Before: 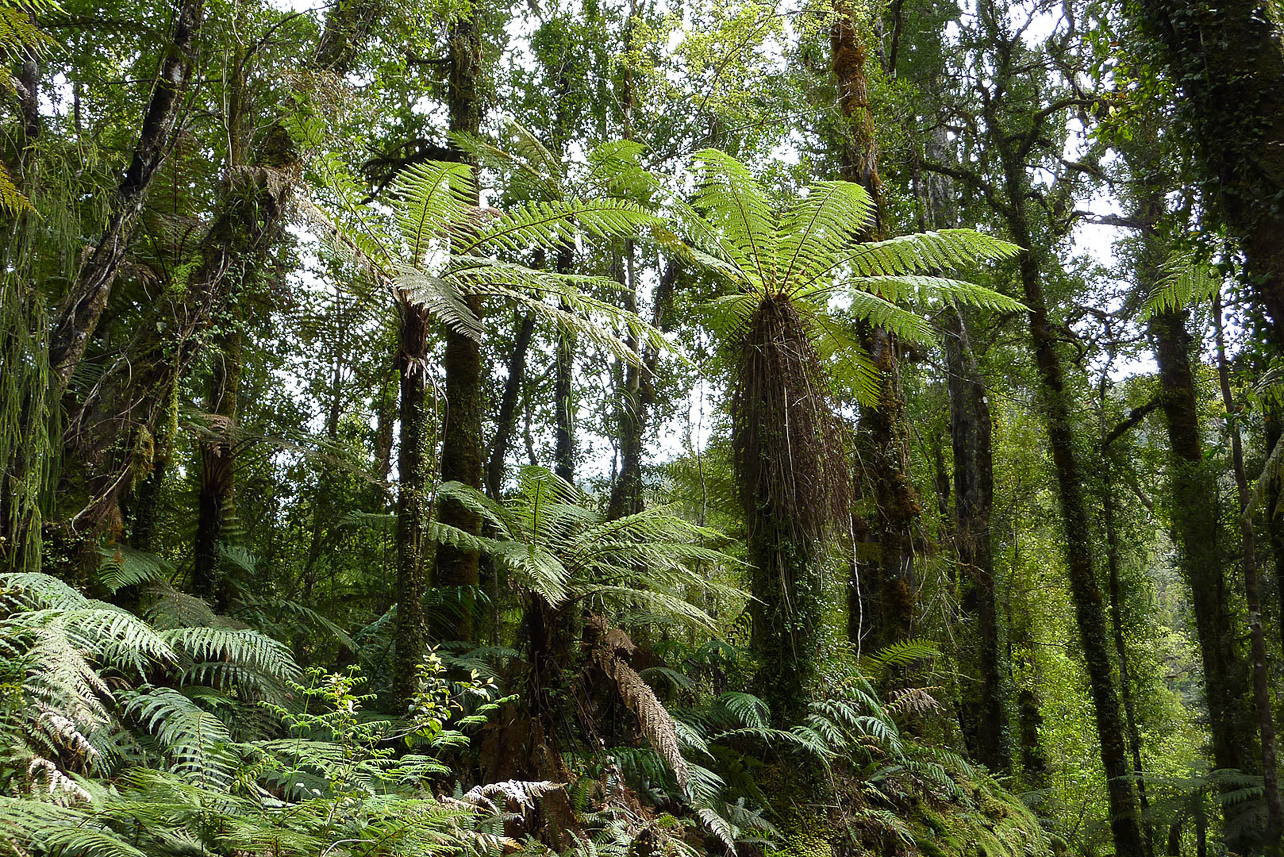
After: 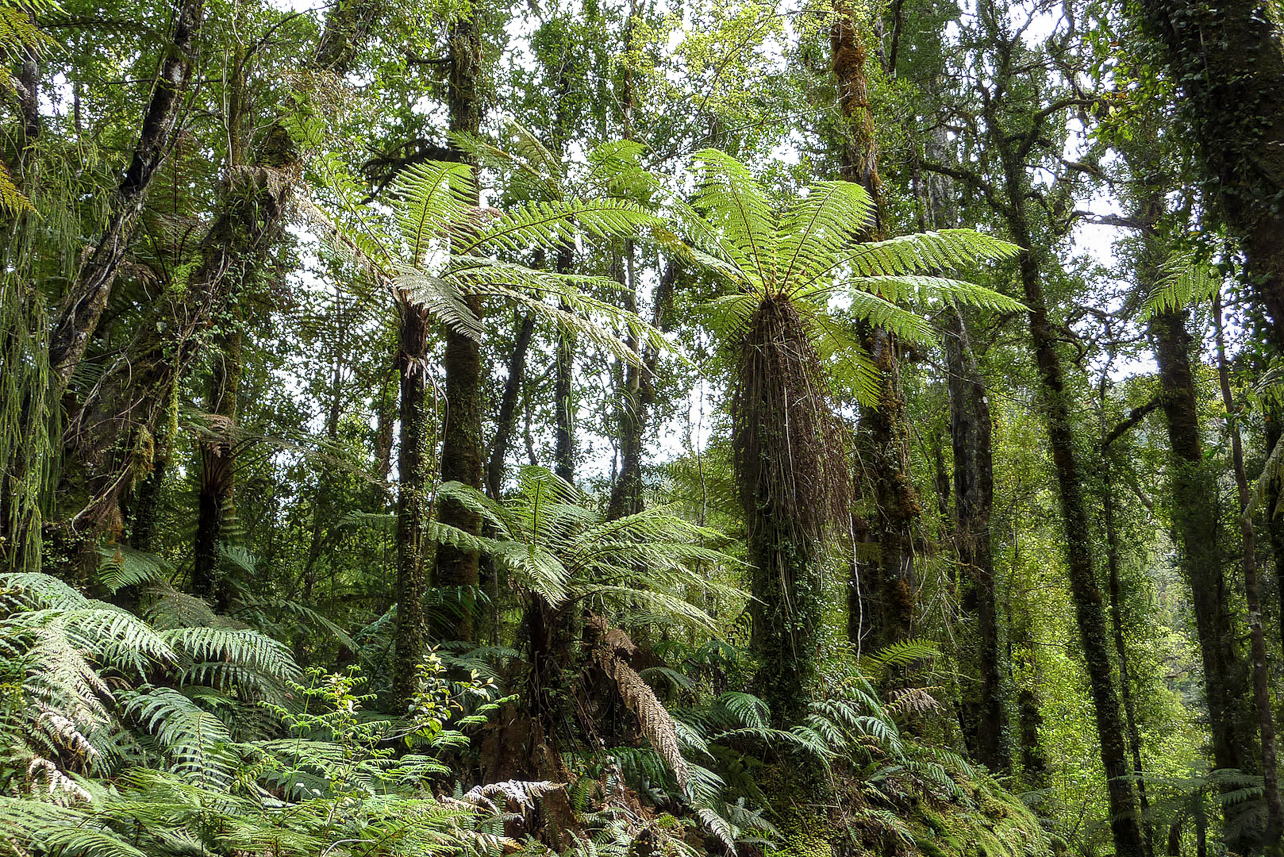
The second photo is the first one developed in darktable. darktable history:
local contrast: on, module defaults
contrast brightness saturation: contrast 0.051, brightness 0.064, saturation 0.01
